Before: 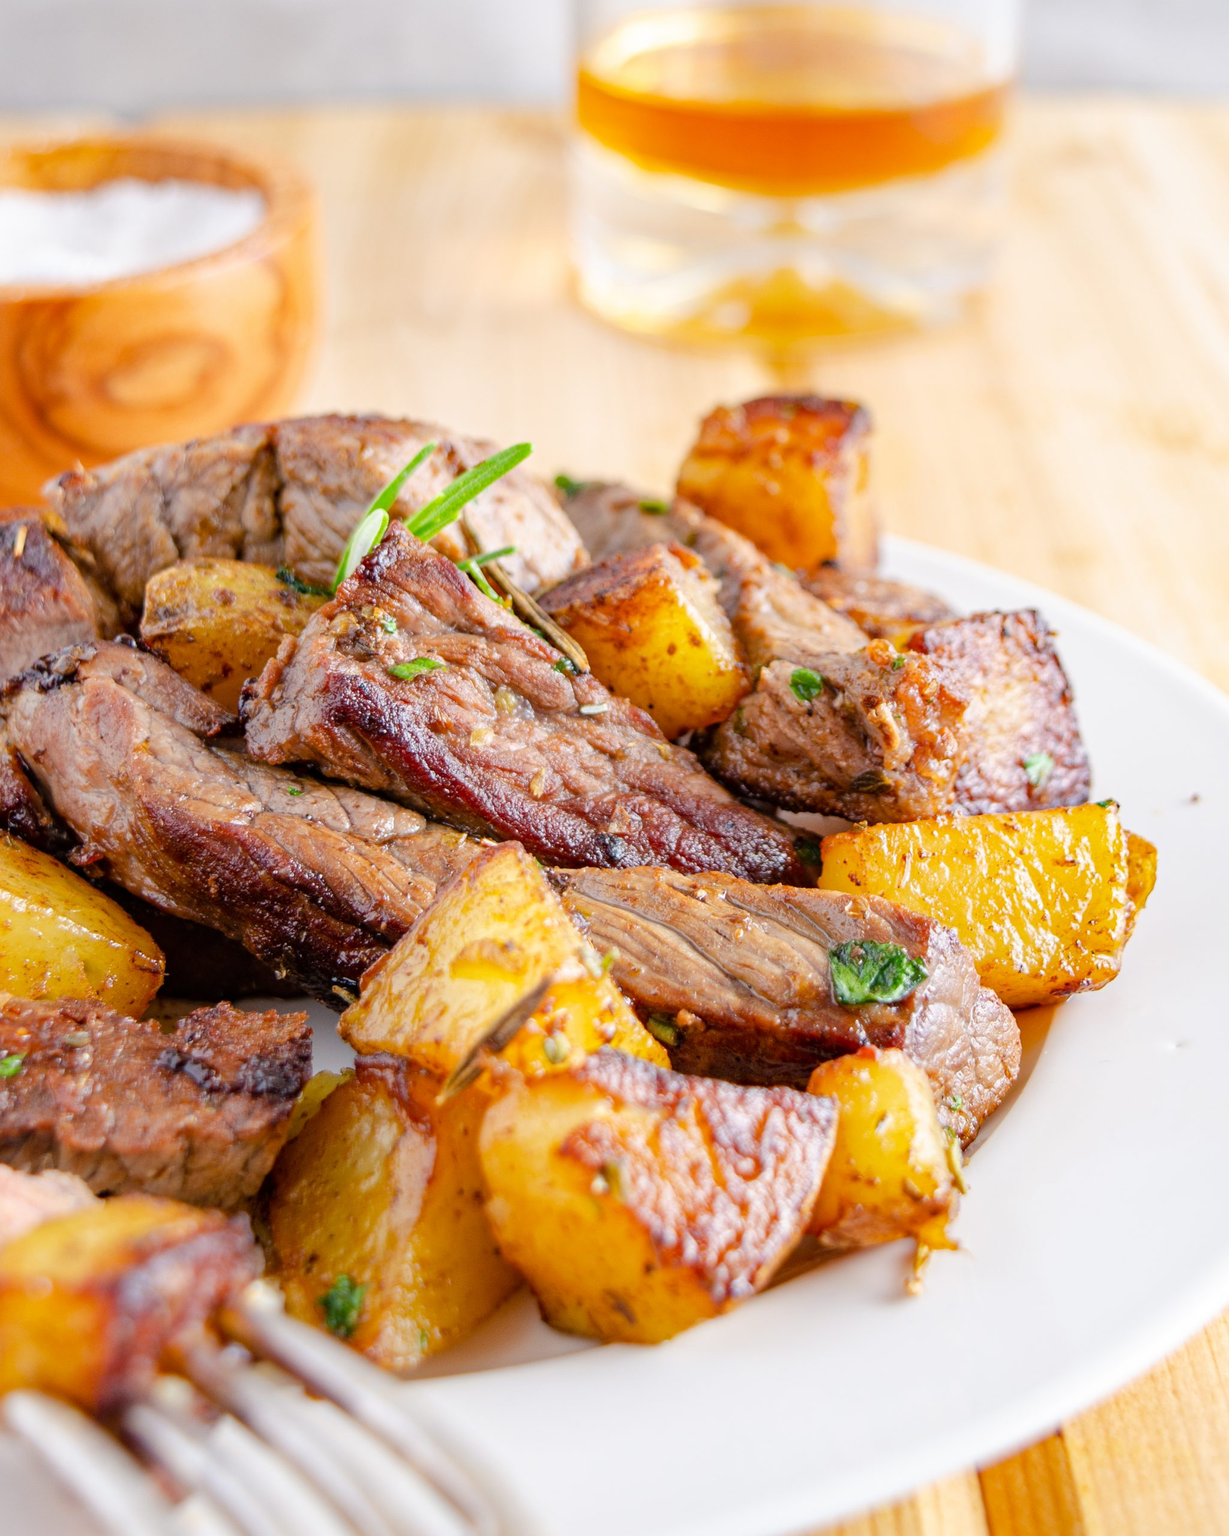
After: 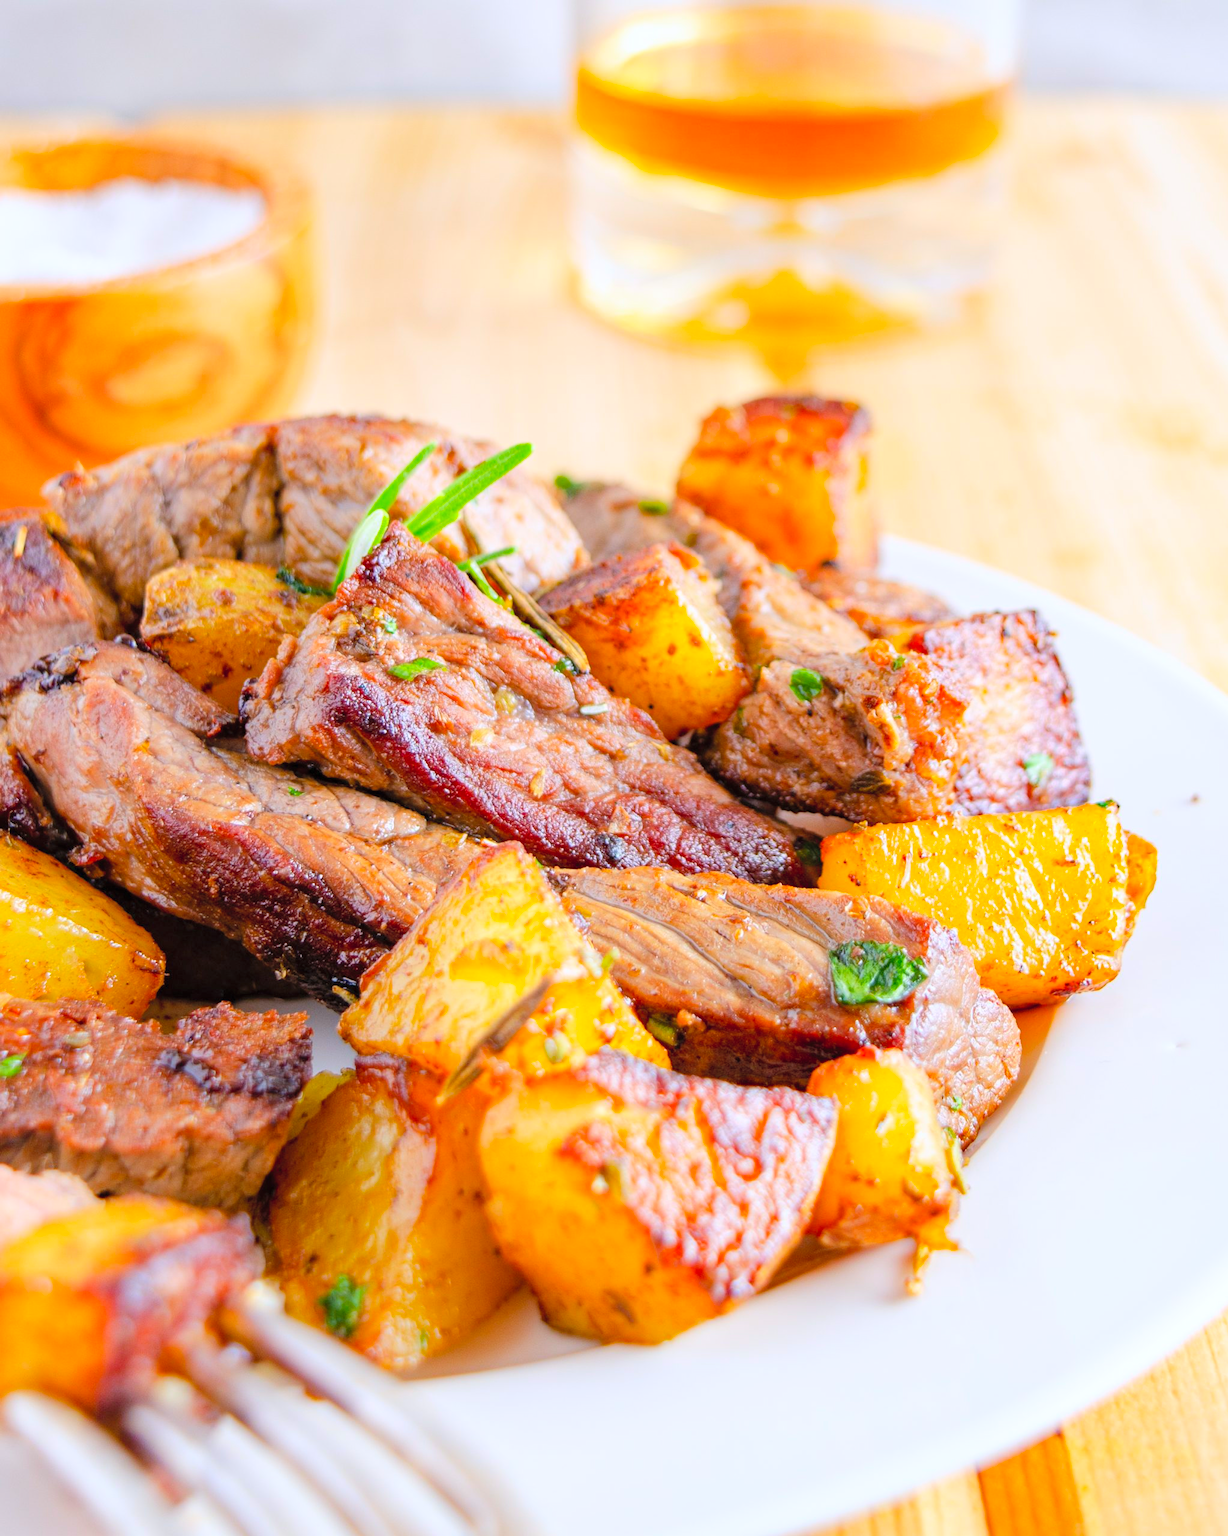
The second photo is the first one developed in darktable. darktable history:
white balance: red 0.98, blue 1.034
contrast brightness saturation: contrast 0.07, brightness 0.18, saturation 0.4
